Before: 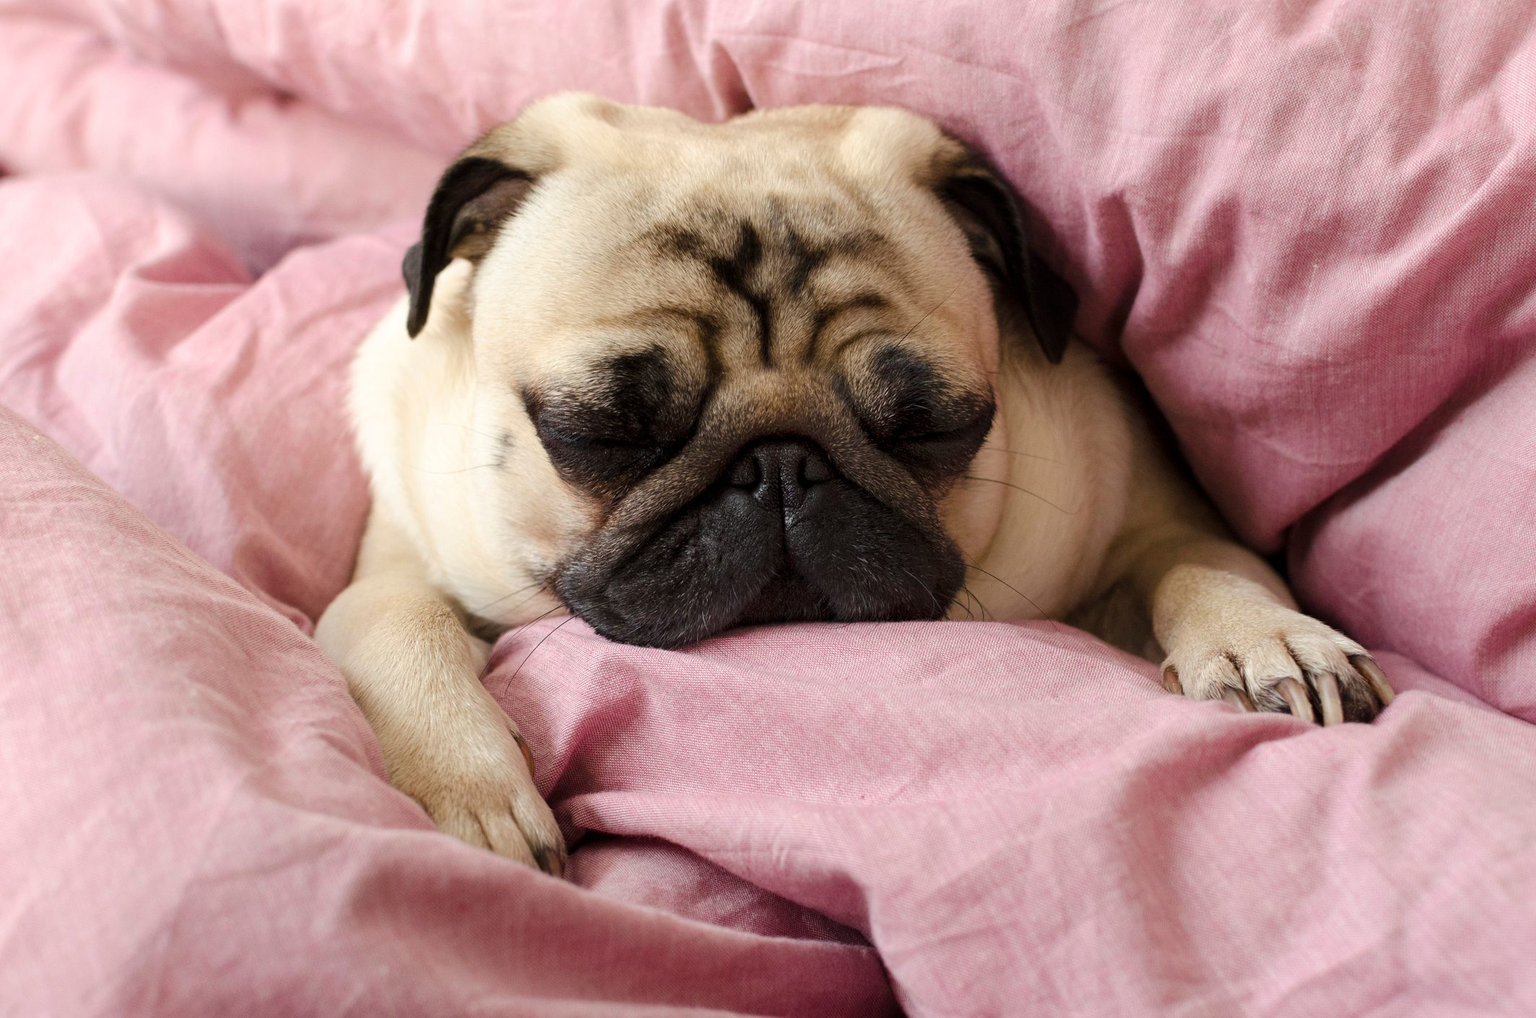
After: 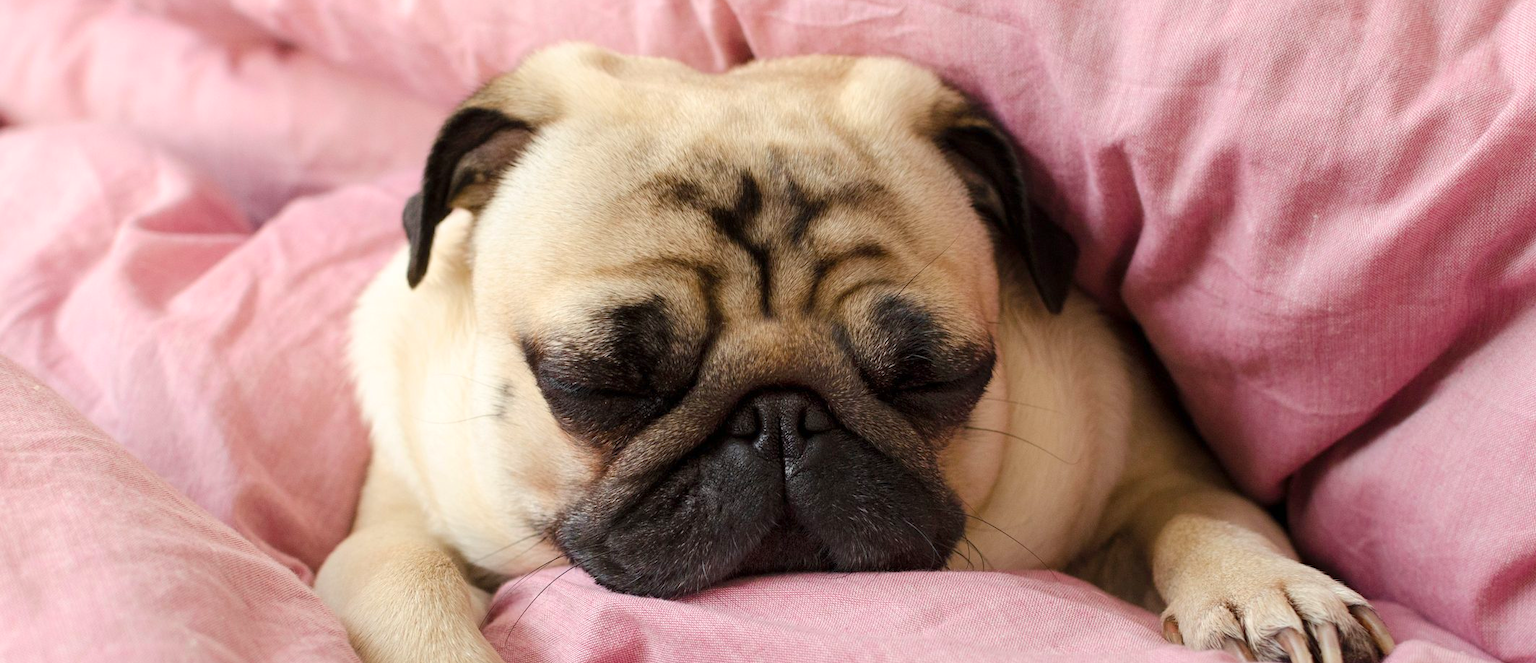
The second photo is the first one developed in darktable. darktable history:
color balance rgb: power › hue 328.49°, linear chroma grading › shadows -8.156%, linear chroma grading › global chroma 9.967%, perceptual saturation grading › global saturation 0.346%, global vibrance 9.931%
crop and rotate: top 4.94%, bottom 29.818%
levels: gray 50.87%, levels [0, 0.478, 1]
